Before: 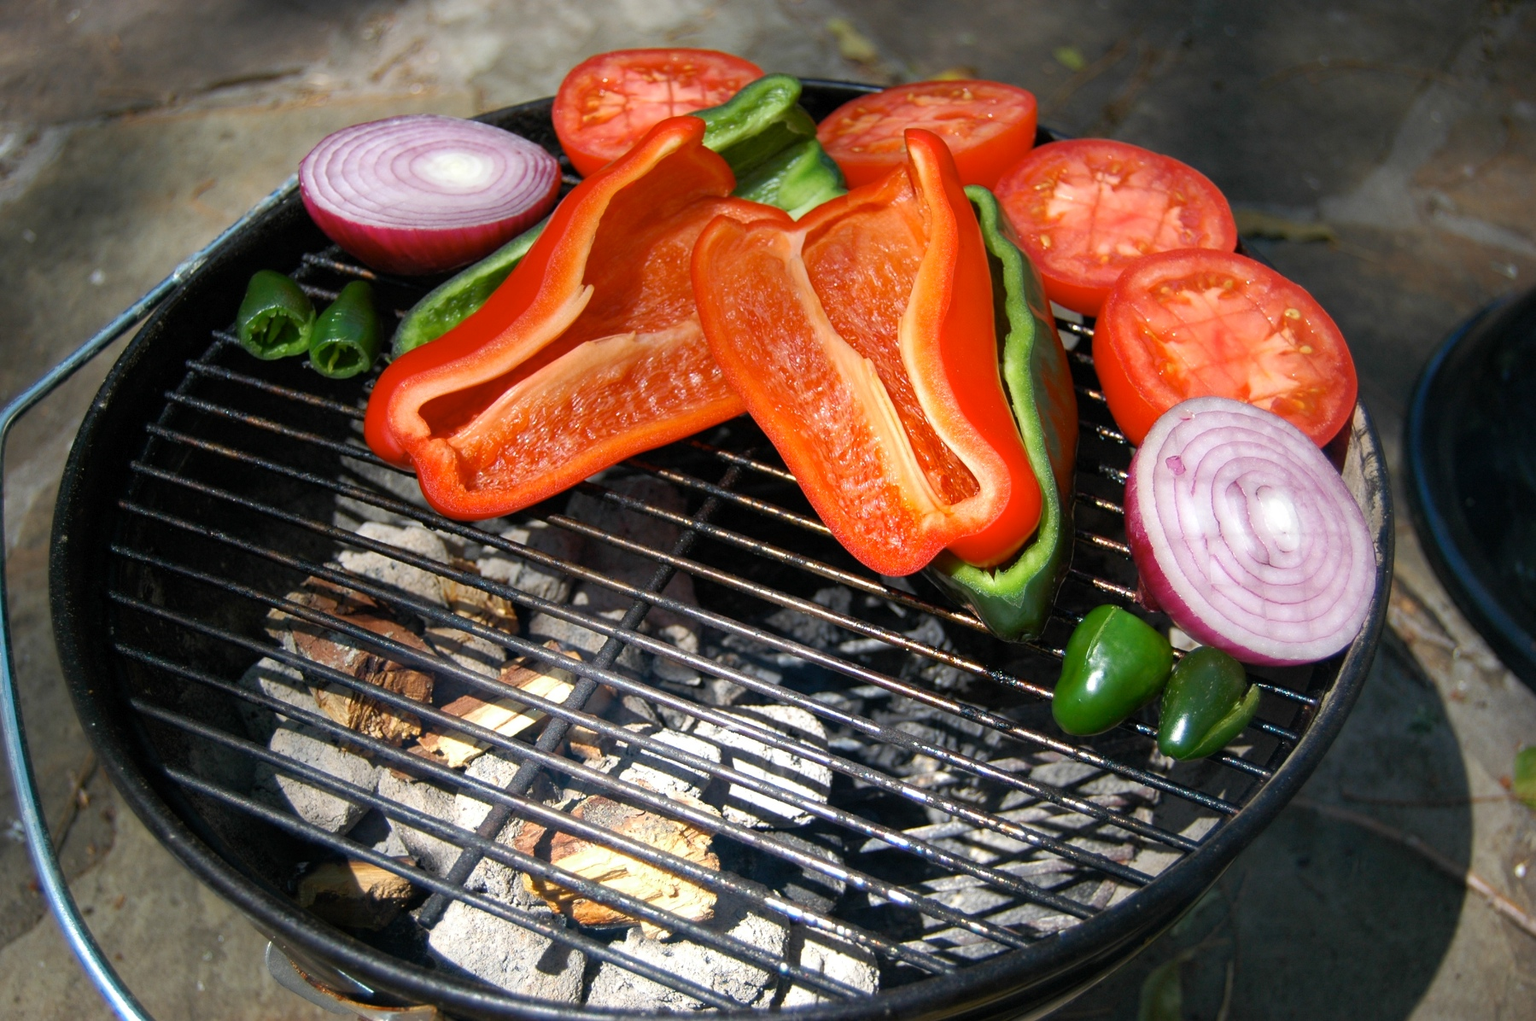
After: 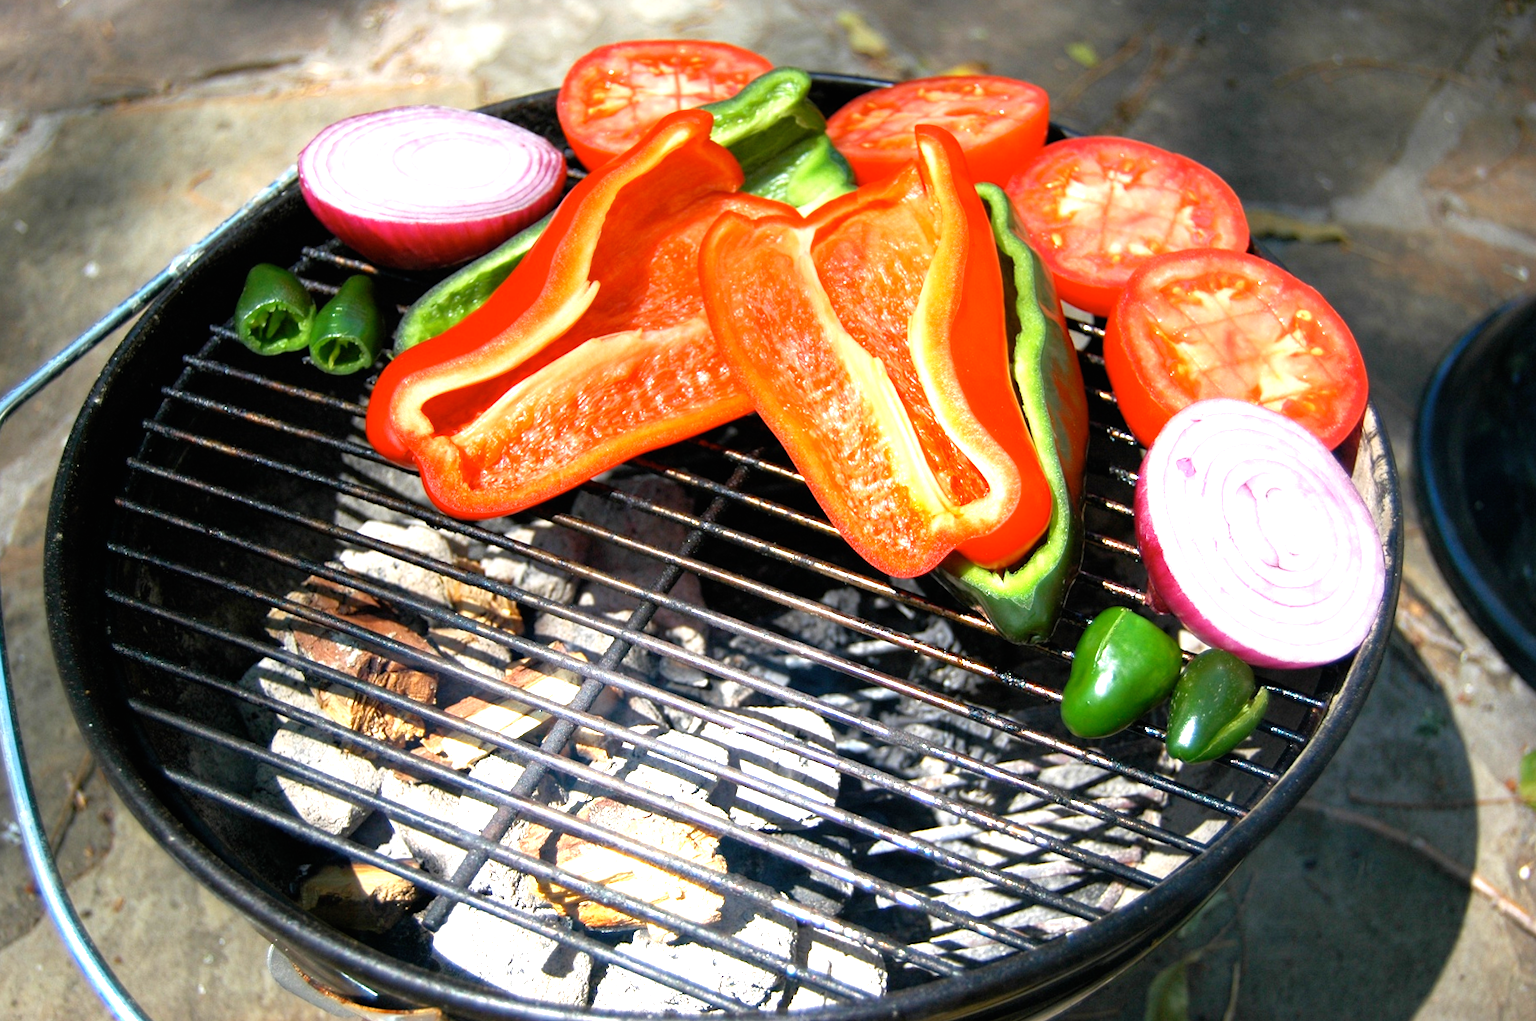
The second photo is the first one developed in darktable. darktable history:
rotate and perspective: rotation 0.174°, lens shift (vertical) 0.013, lens shift (horizontal) 0.019, shear 0.001, automatic cropping original format, crop left 0.007, crop right 0.991, crop top 0.016, crop bottom 0.997
exposure: black level correction 0, exposure 1.2 EV, compensate highlight preservation false
white balance: red 1, blue 1
